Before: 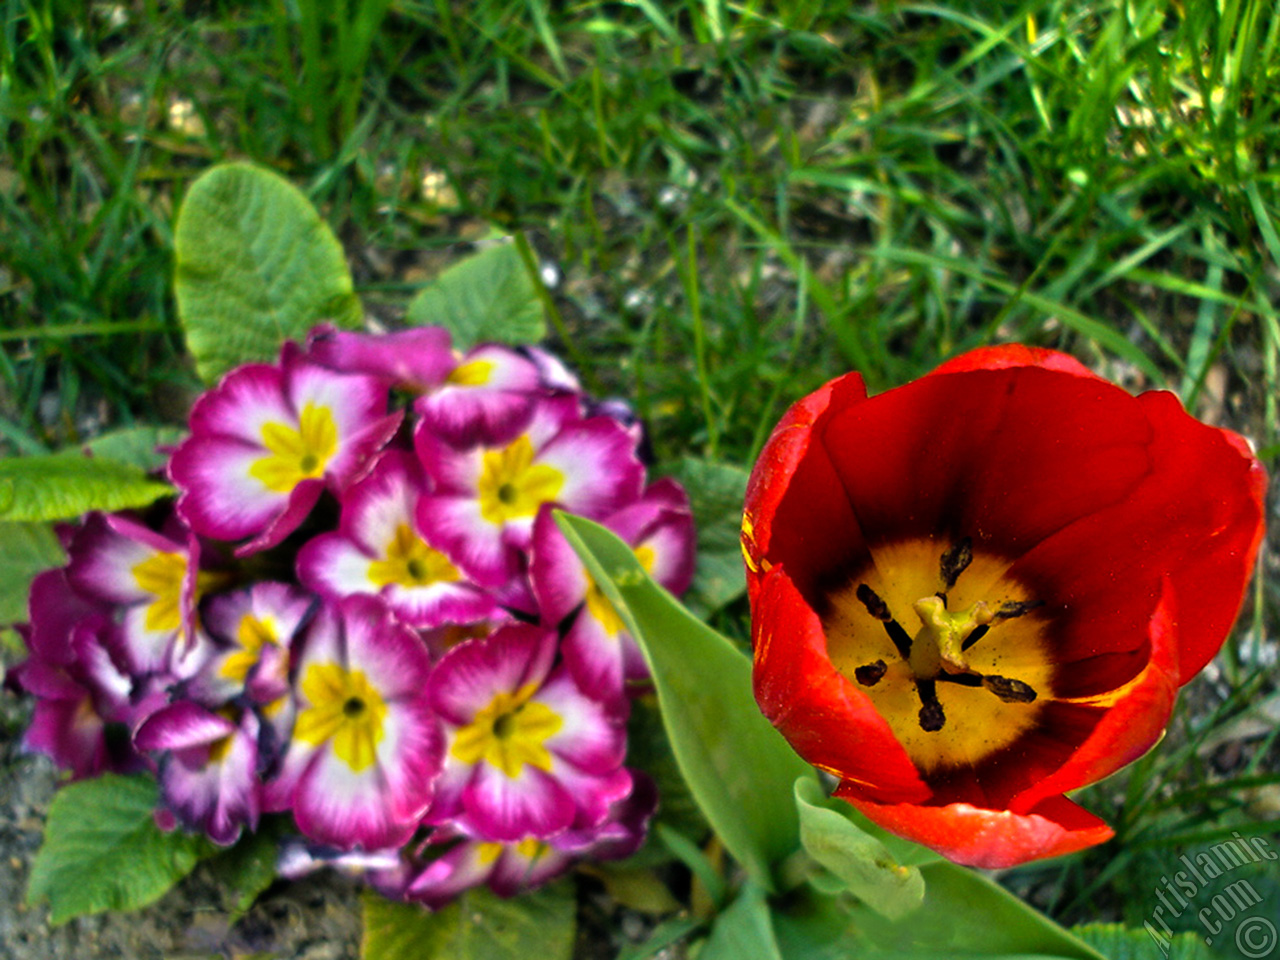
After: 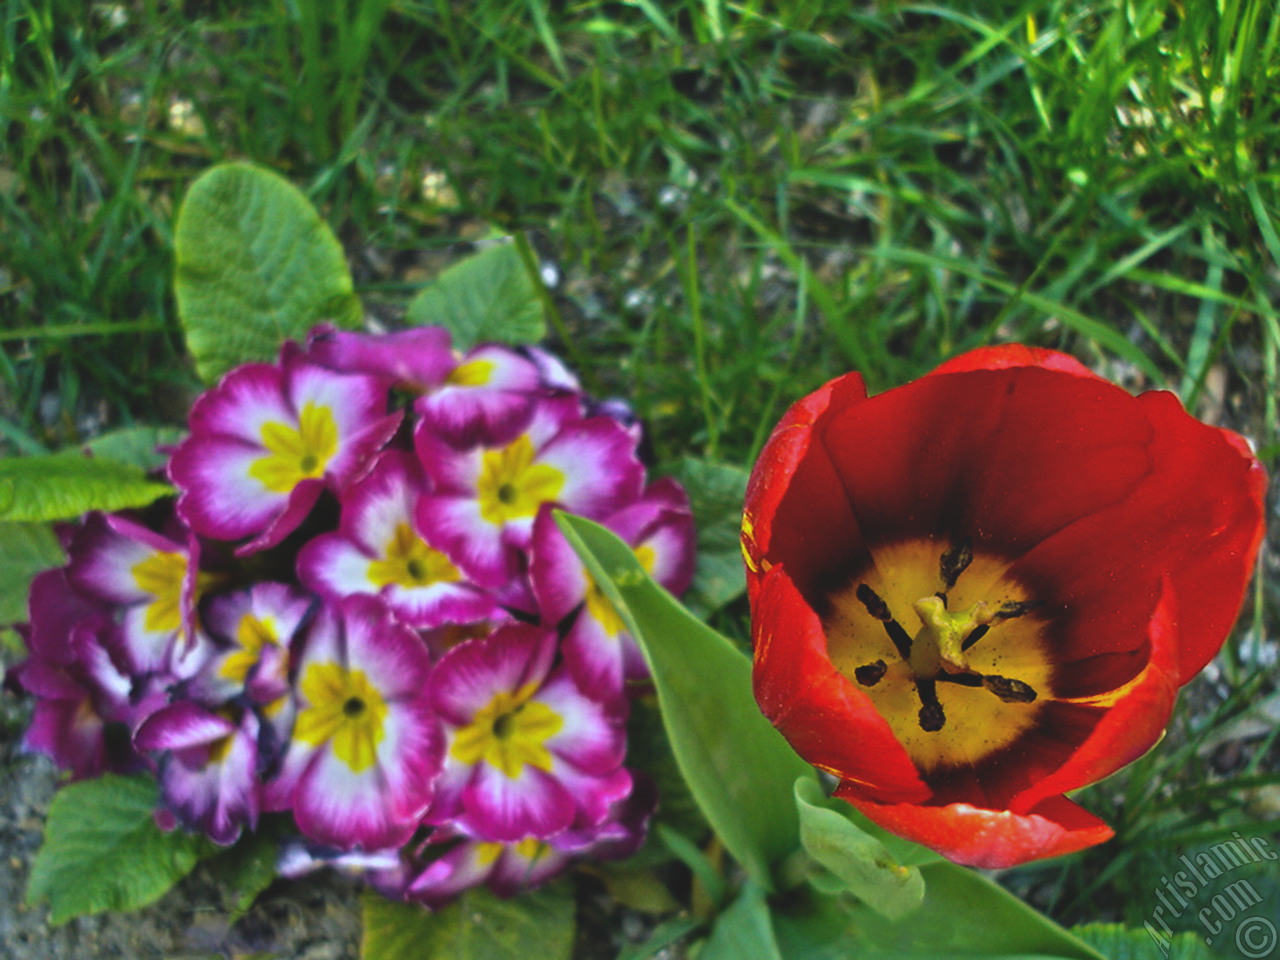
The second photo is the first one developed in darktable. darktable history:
exposure: black level correction -0.014, exposure -0.193 EV, compensate highlight preservation false
white balance: red 0.924, blue 1.095
shadows and highlights: white point adjustment -3.64, highlights -63.34, highlights color adjustment 42%, soften with gaussian
